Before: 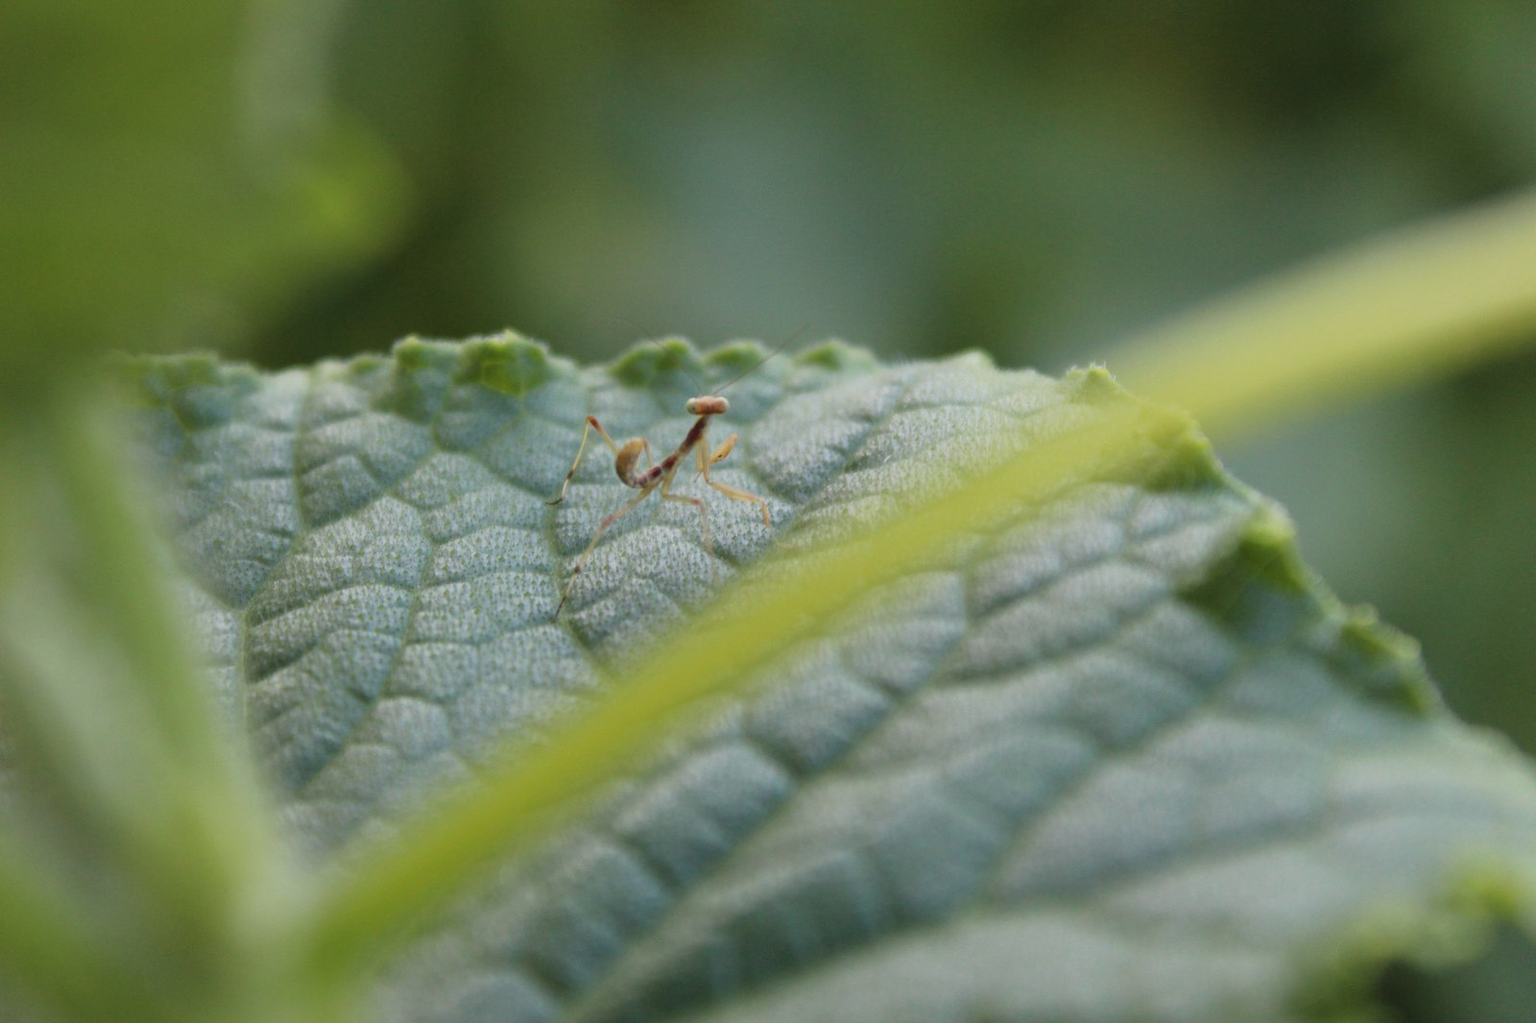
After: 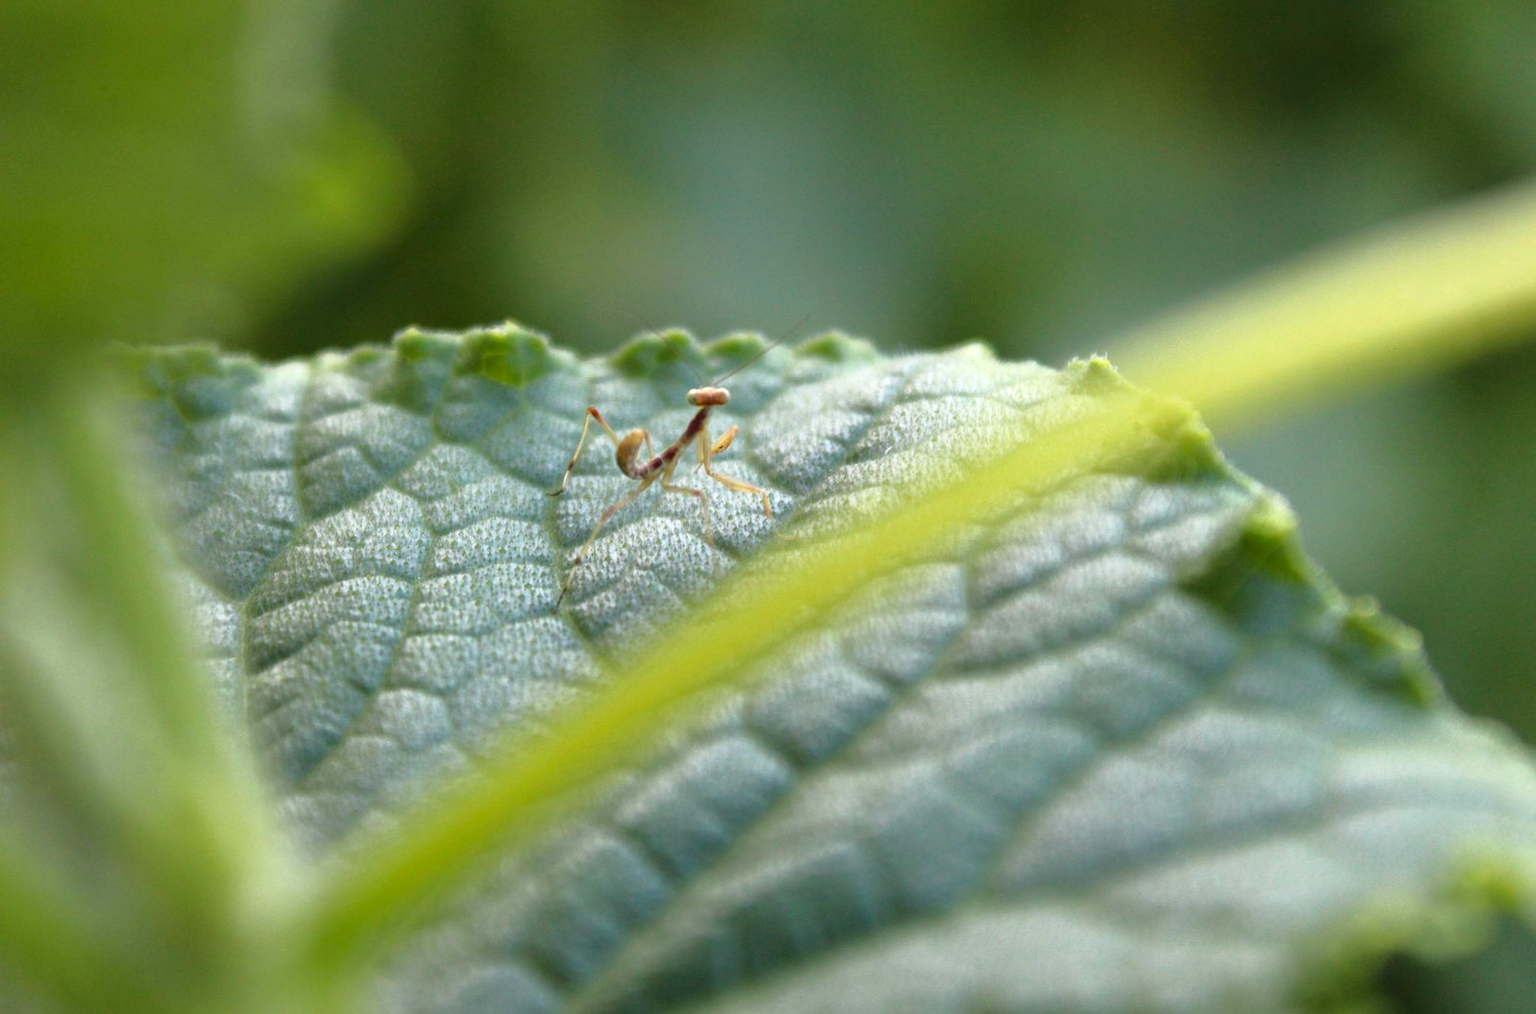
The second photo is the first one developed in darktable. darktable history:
exposure: black level correction 0, exposure 0.691 EV, compensate highlight preservation false
crop: top 0.96%, right 0.073%
contrast brightness saturation: contrast 0.129, brightness -0.061, saturation 0.151
tone equalizer: -8 EV -0.001 EV, -7 EV 0.001 EV, -6 EV -0.004 EV, -5 EV -0.013 EV, -4 EV -0.067 EV, -3 EV -0.205 EV, -2 EV -0.276 EV, -1 EV 0.104 EV, +0 EV 0.304 EV, edges refinement/feathering 500, mask exposure compensation -1.57 EV, preserve details no
